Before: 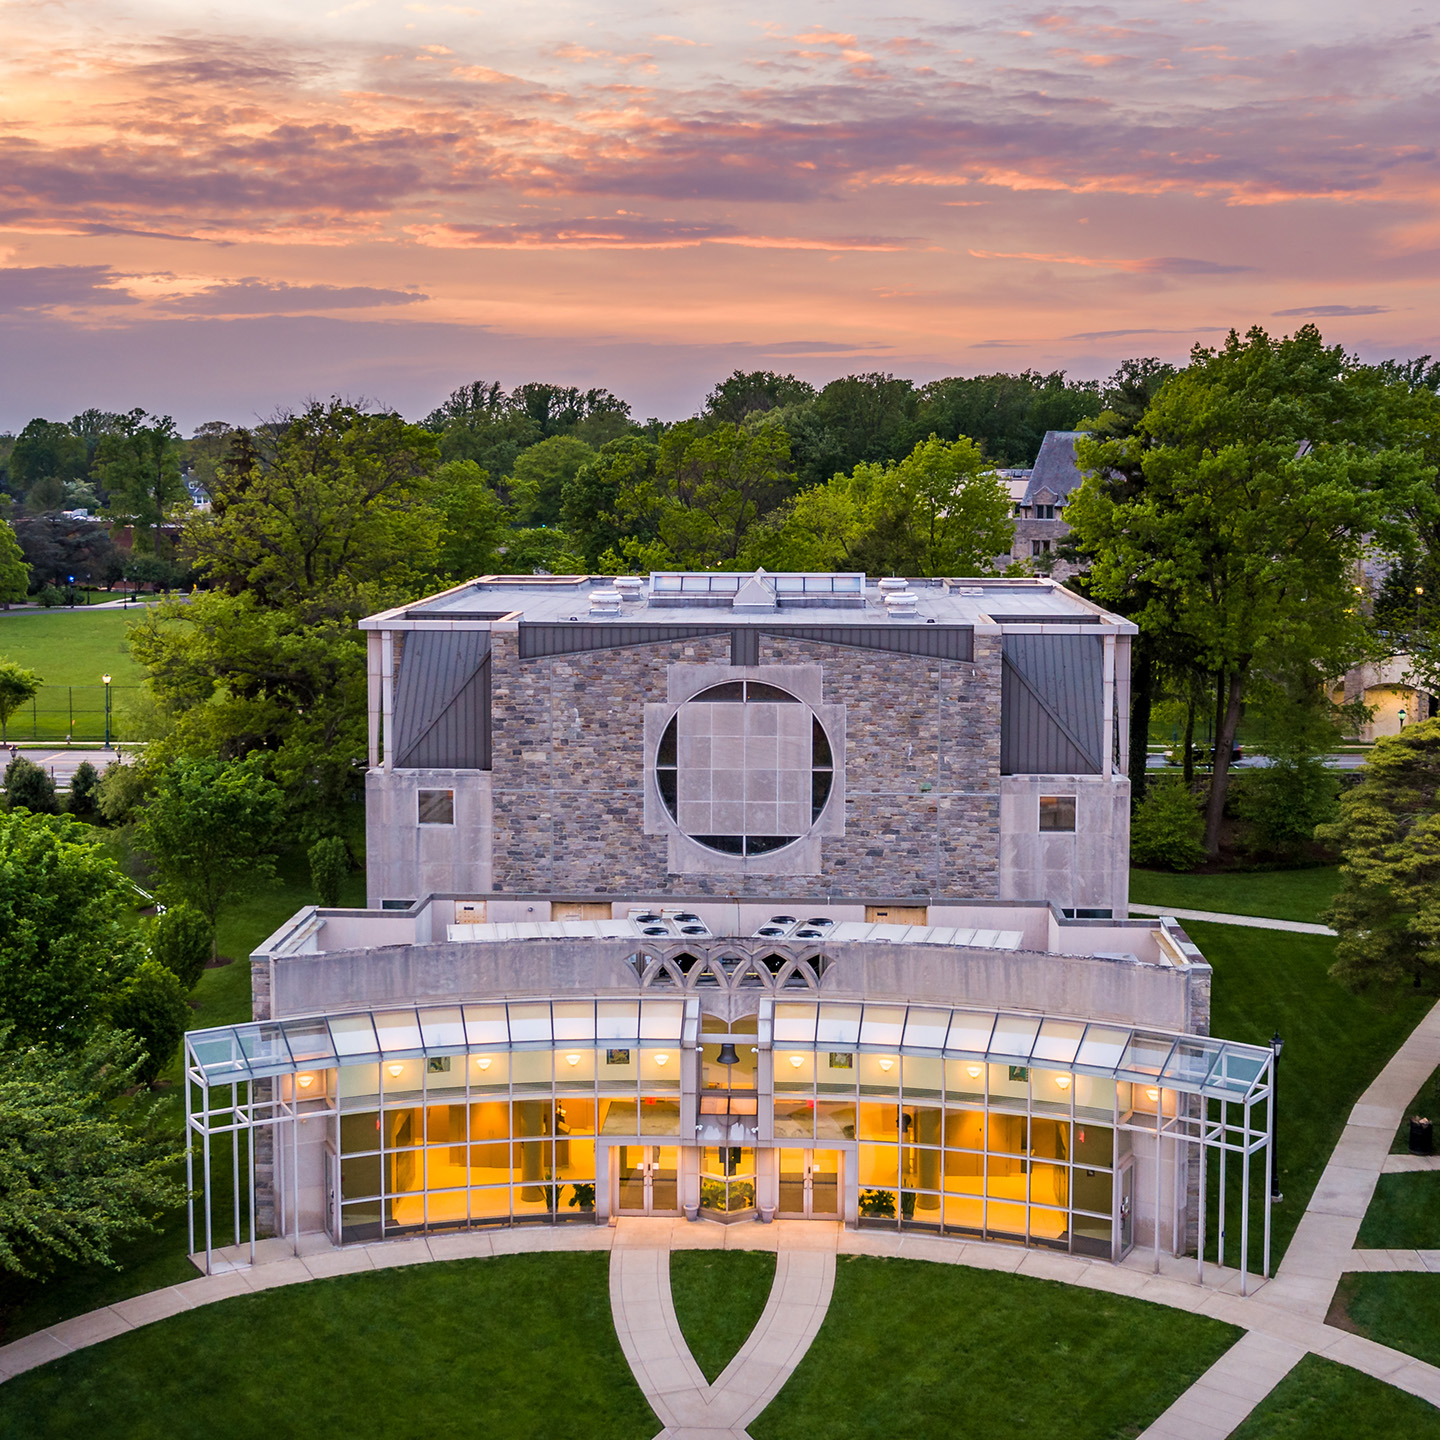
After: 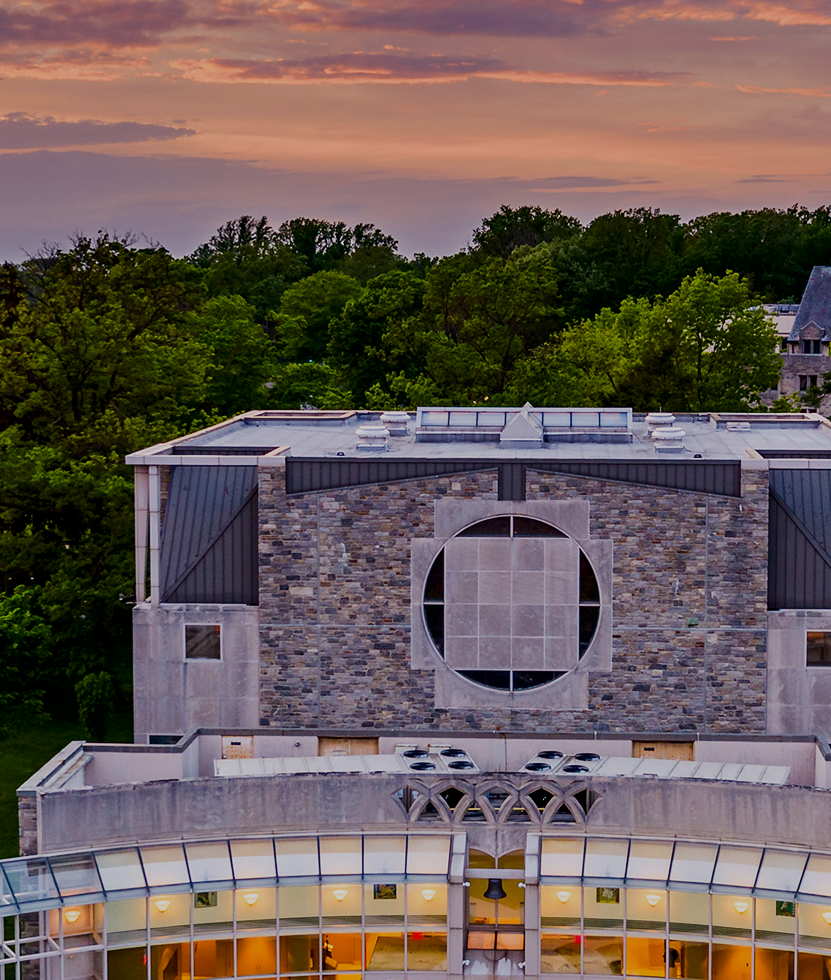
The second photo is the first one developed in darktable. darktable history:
filmic rgb: black relative exposure -7.65 EV, white relative exposure 4.56 EV, hardness 3.61
contrast brightness saturation: contrast 0.133, brightness -0.227, saturation 0.15
crop: left 16.2%, top 11.475%, right 26.087%, bottom 20.412%
